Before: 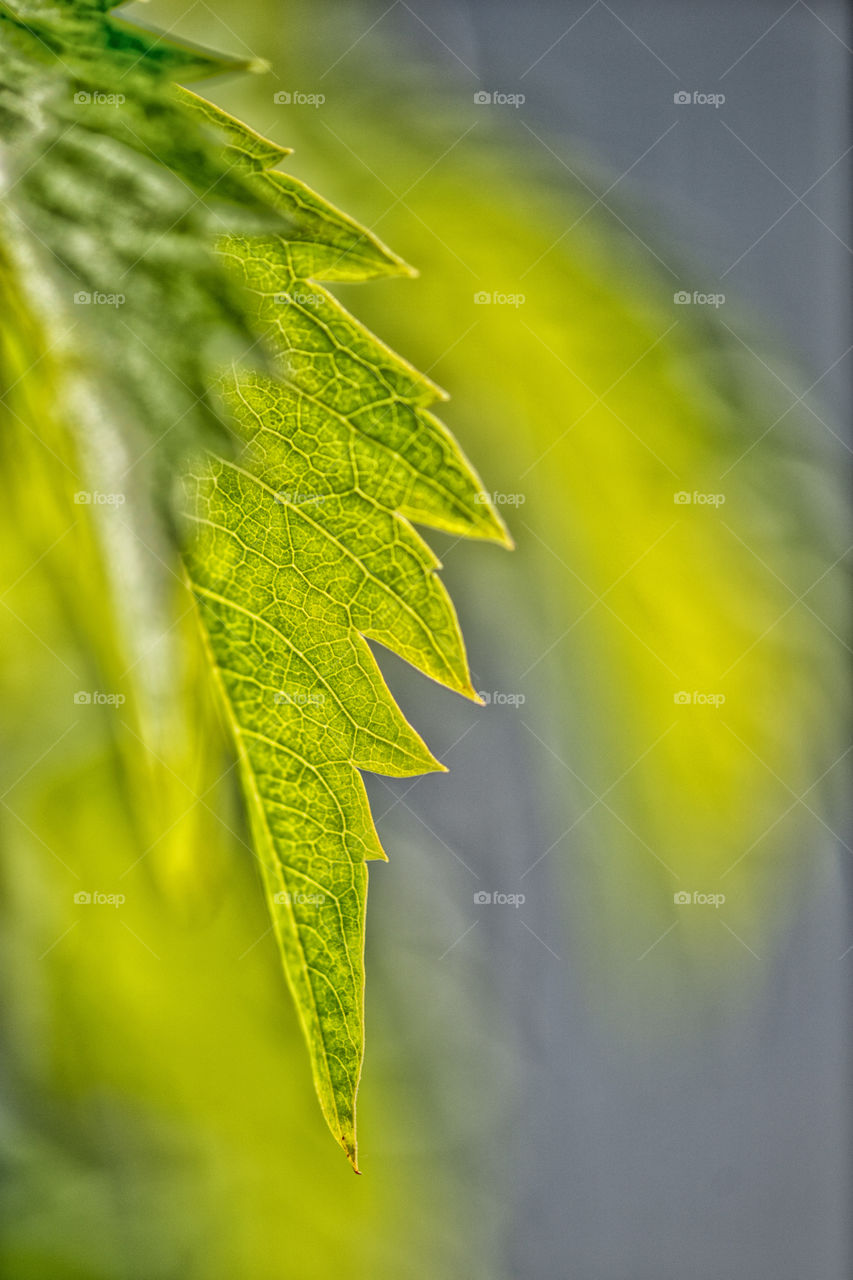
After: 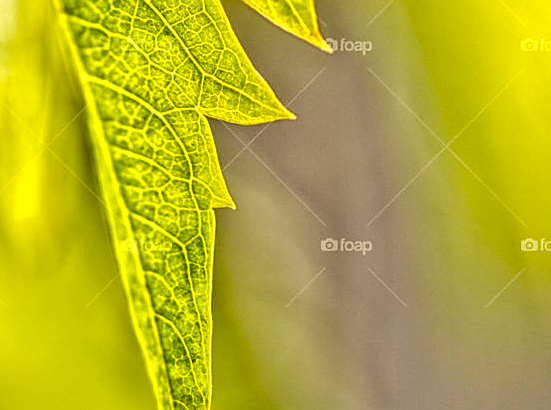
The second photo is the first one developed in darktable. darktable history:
contrast brightness saturation: brightness -0.085
tone equalizer: -7 EV 0.139 EV
sharpen: on, module defaults
exposure: exposure 0.128 EV, compensate exposure bias true, compensate highlight preservation false
color correction: highlights a* 1.19, highlights b* 23.87, shadows a* 15.88, shadows b* 24.1
local contrast: on, module defaults
crop: left 18.011%, top 51.073%, right 17.333%, bottom 16.834%
color balance rgb: highlights gain › luminance 17.932%, global offset › luminance 0.238%, linear chroma grading › global chroma 14.765%, perceptual saturation grading › global saturation -0.151%, perceptual saturation grading › highlights -17.251%, perceptual saturation grading › mid-tones 33.643%, perceptual saturation grading › shadows 50.389%, perceptual brilliance grading › mid-tones 10.866%, perceptual brilliance grading › shadows 15.42%
